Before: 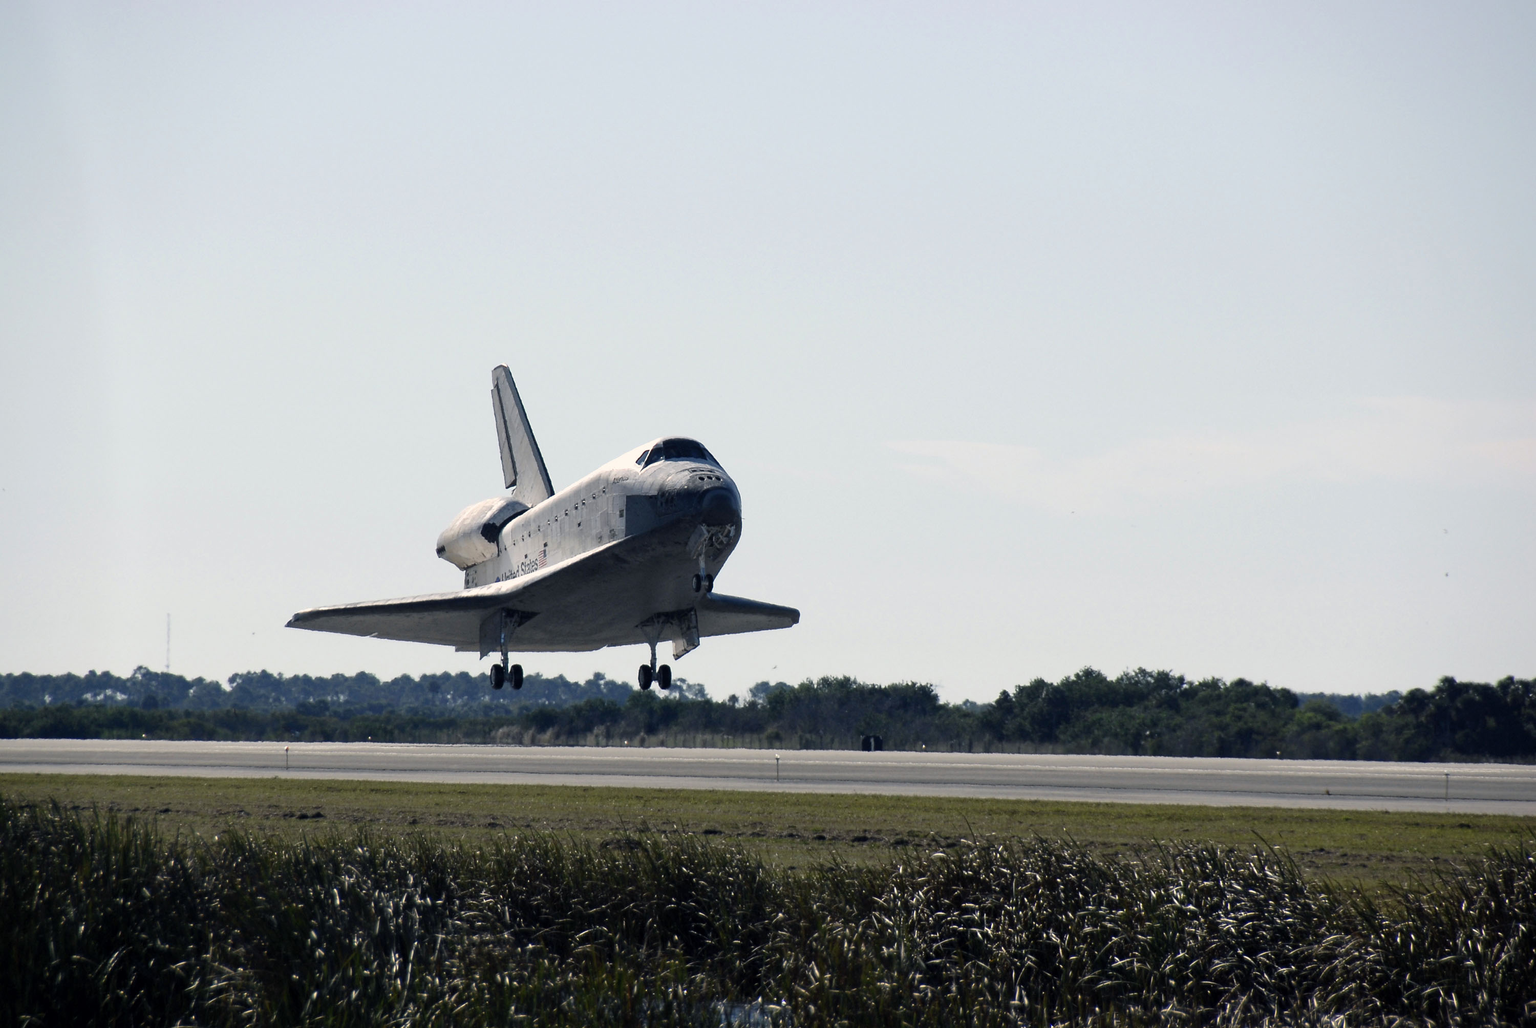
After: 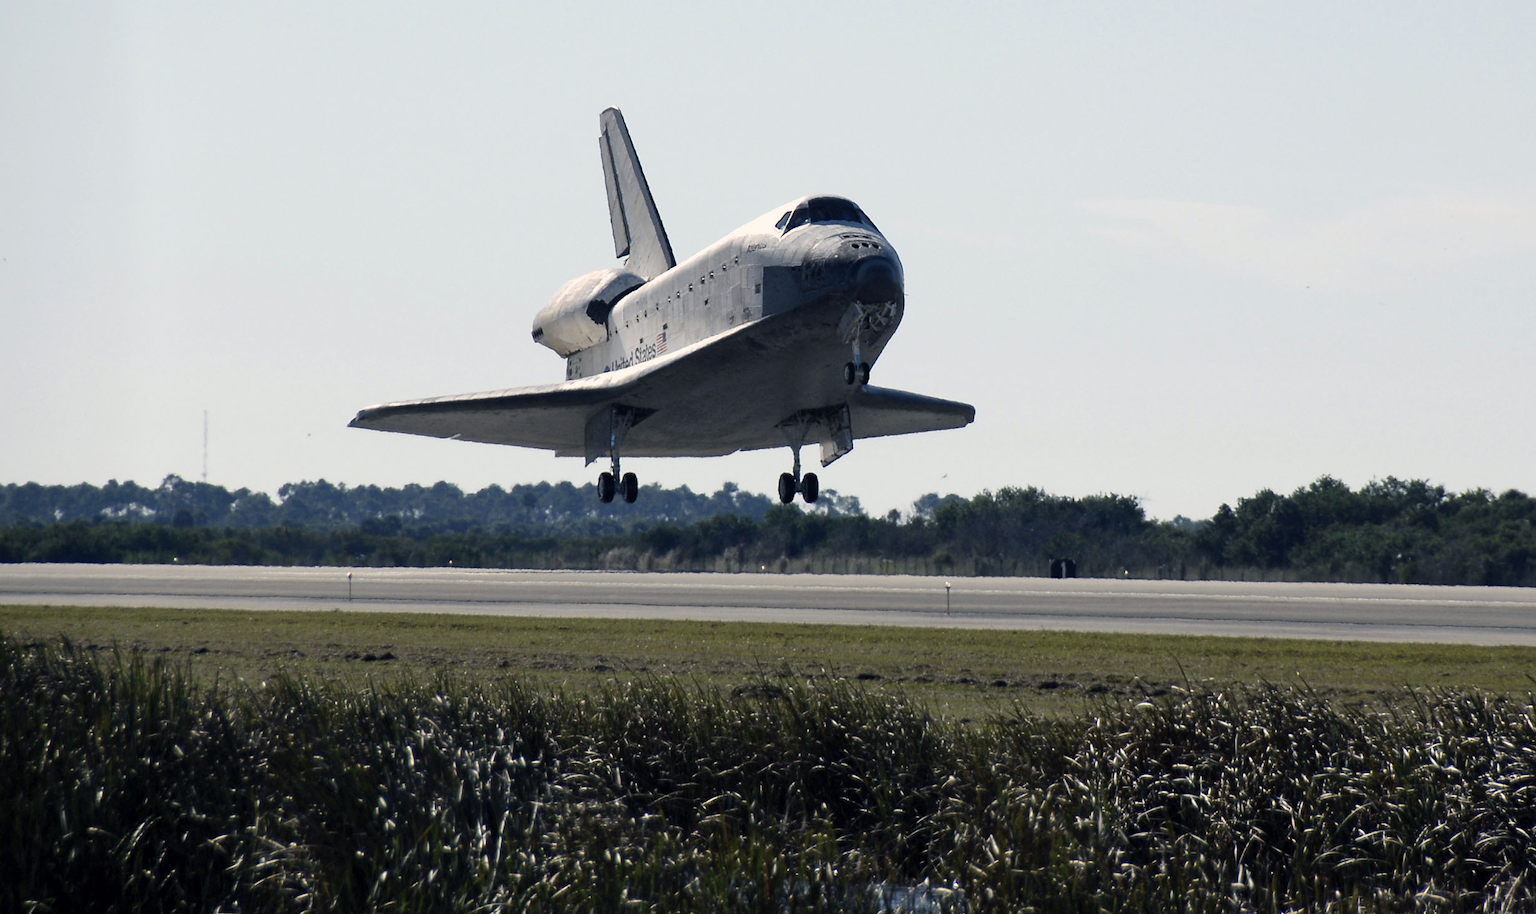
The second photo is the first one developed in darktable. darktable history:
crop: top 26.948%, right 17.941%
shadows and highlights: shadows 30.87, highlights 0.229, soften with gaussian
